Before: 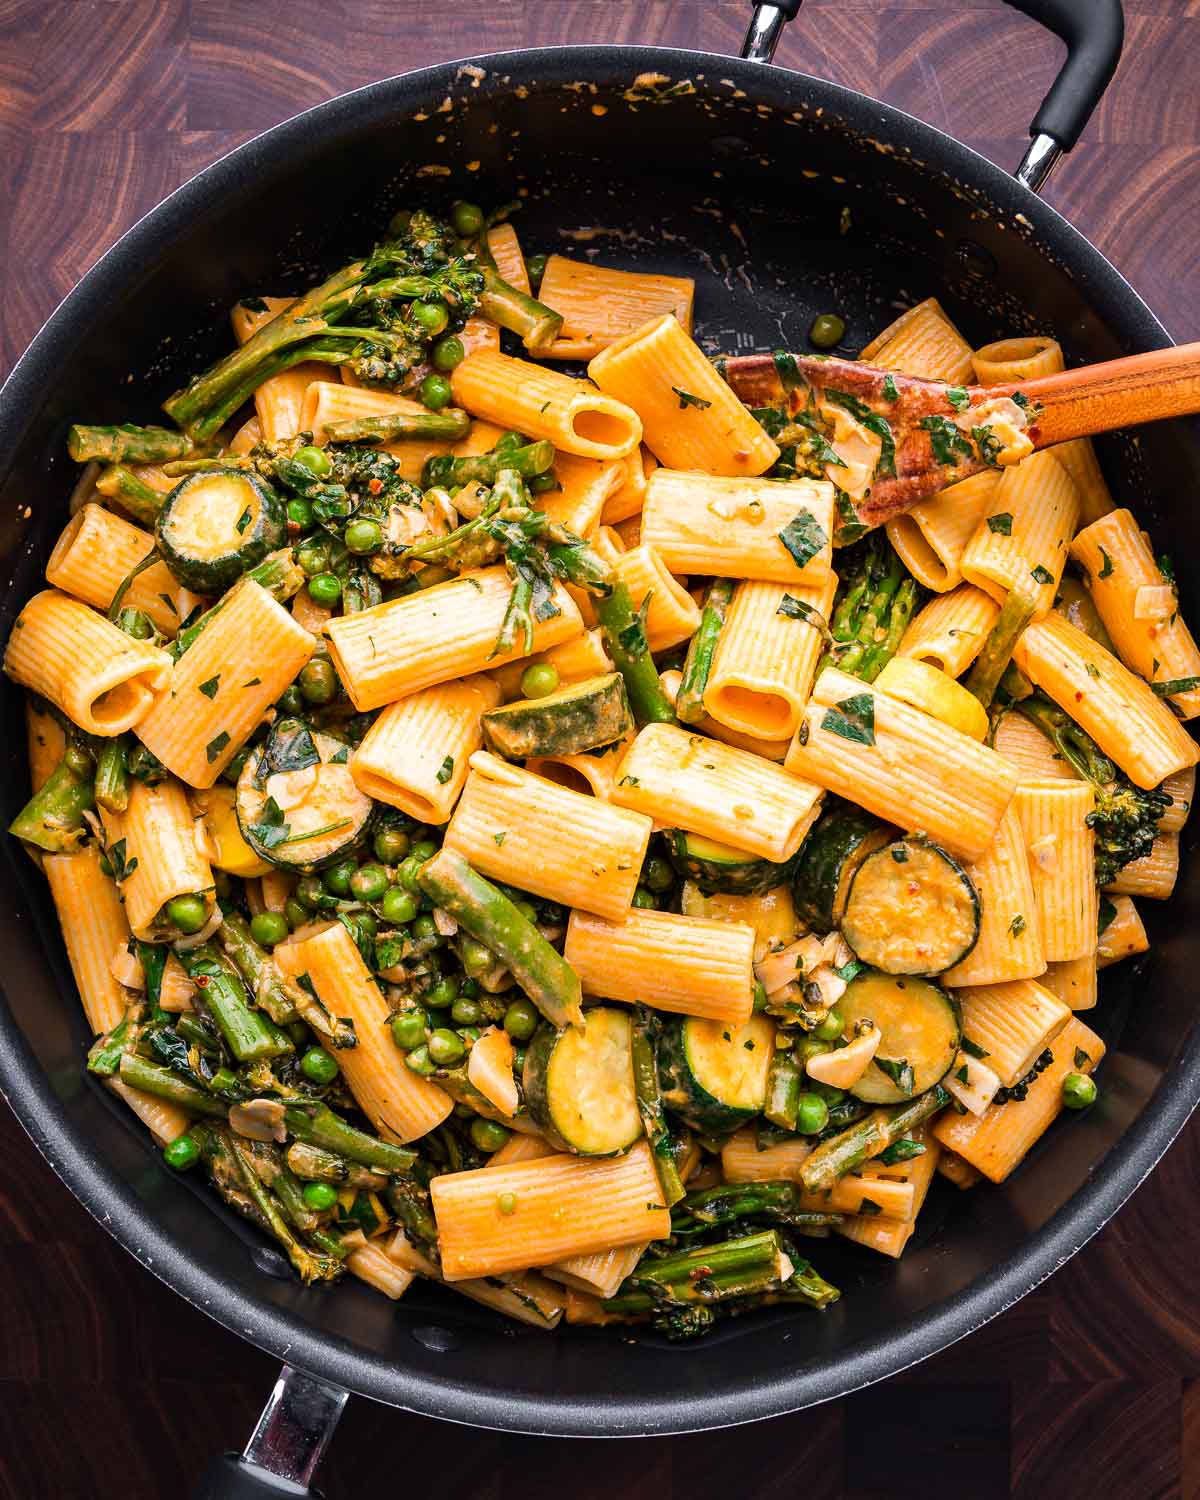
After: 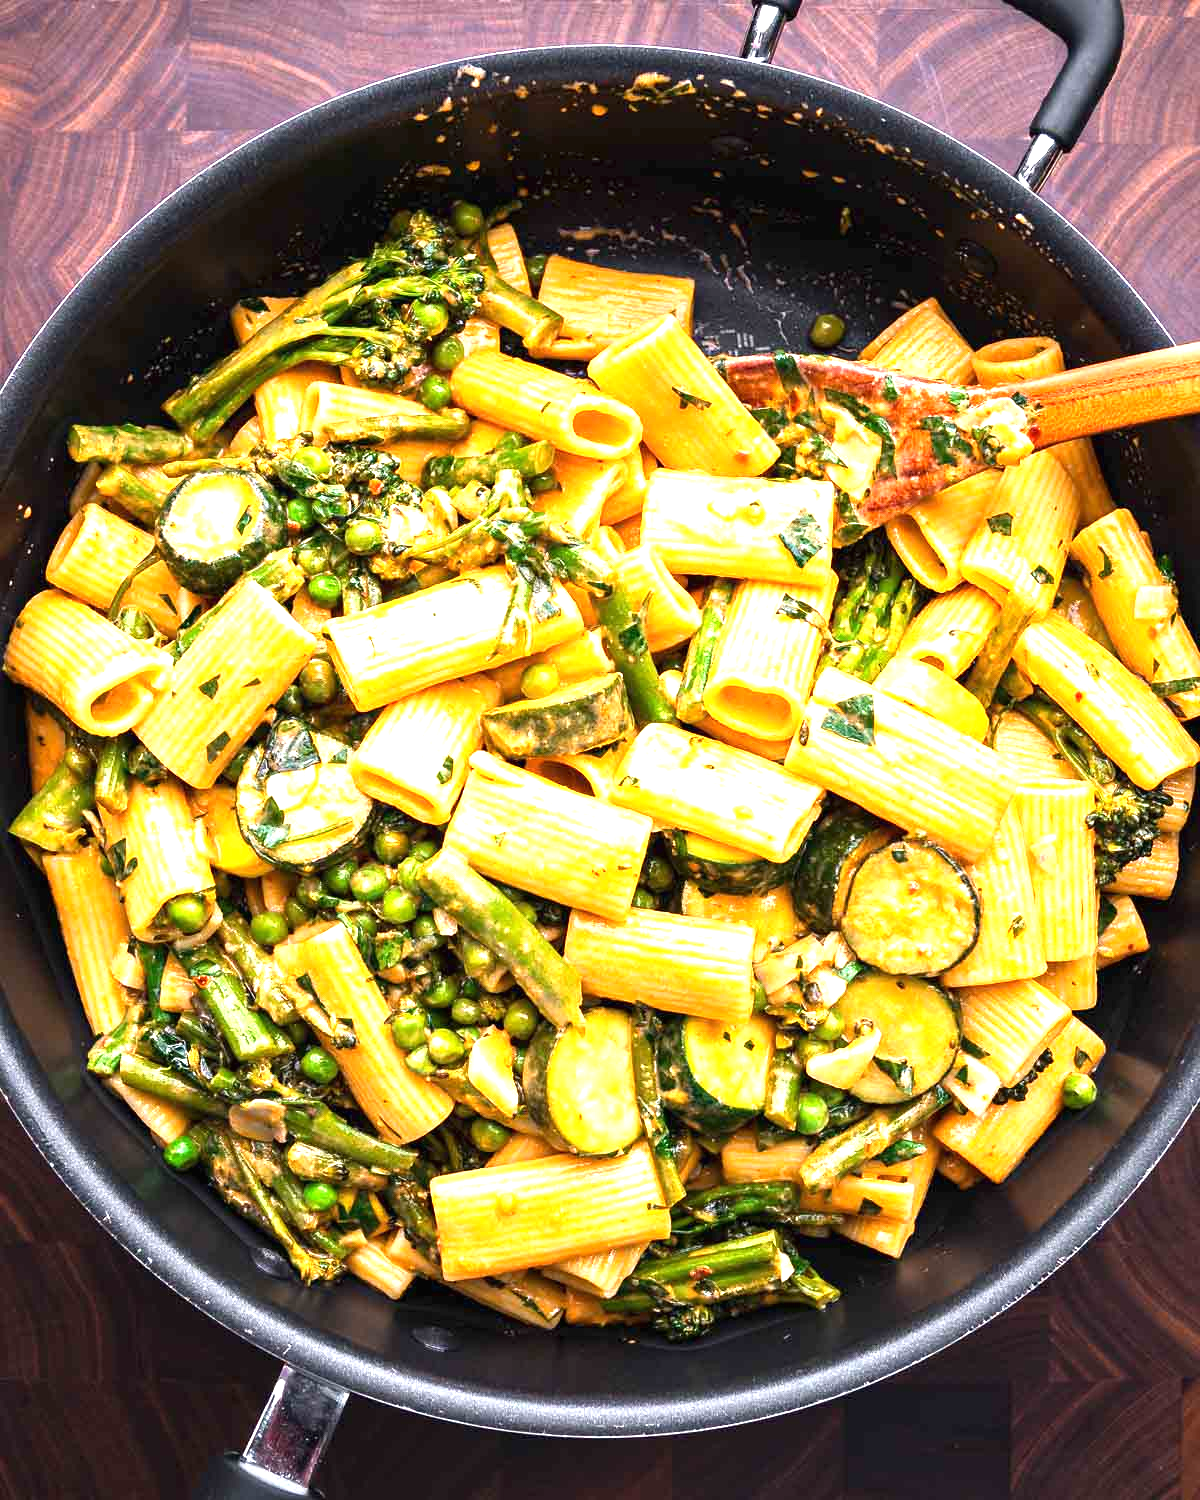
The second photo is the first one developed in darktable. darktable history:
exposure: black level correction 0, exposure 1.278 EV, compensate highlight preservation false
